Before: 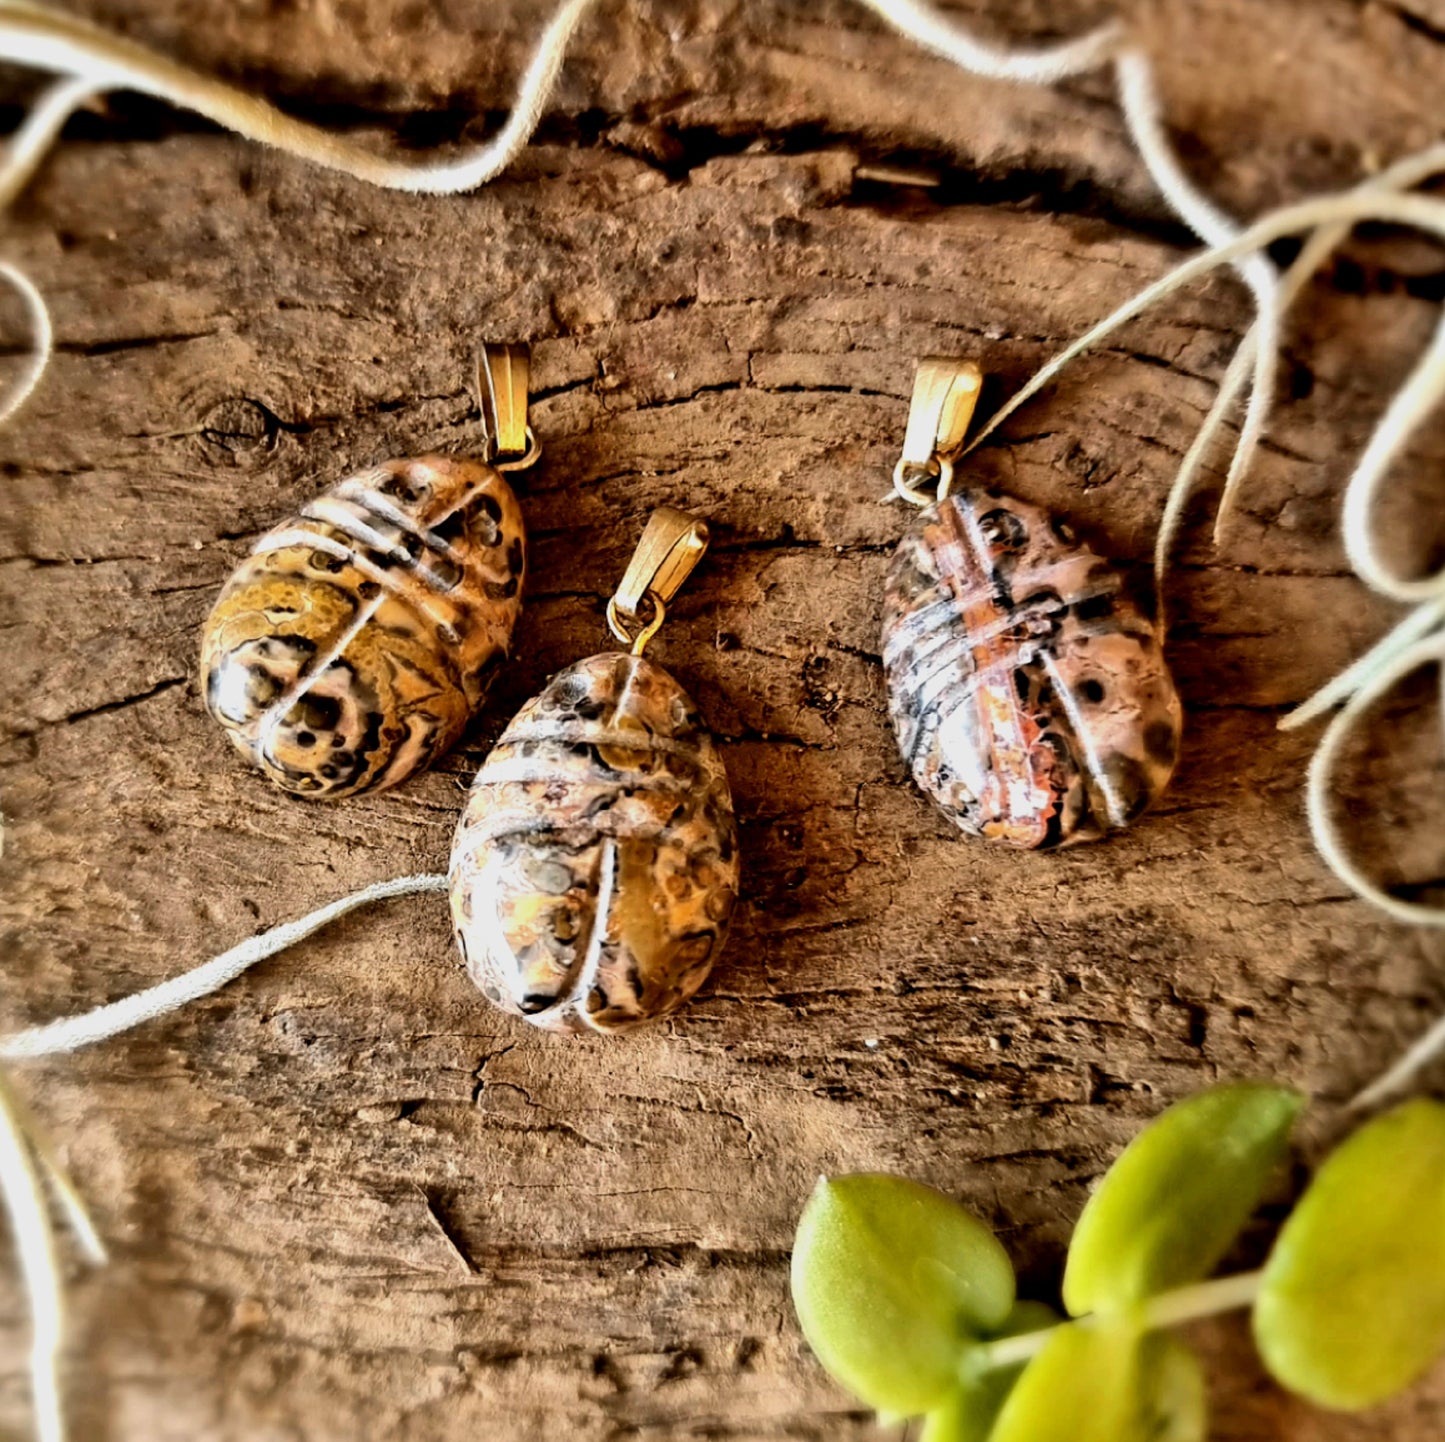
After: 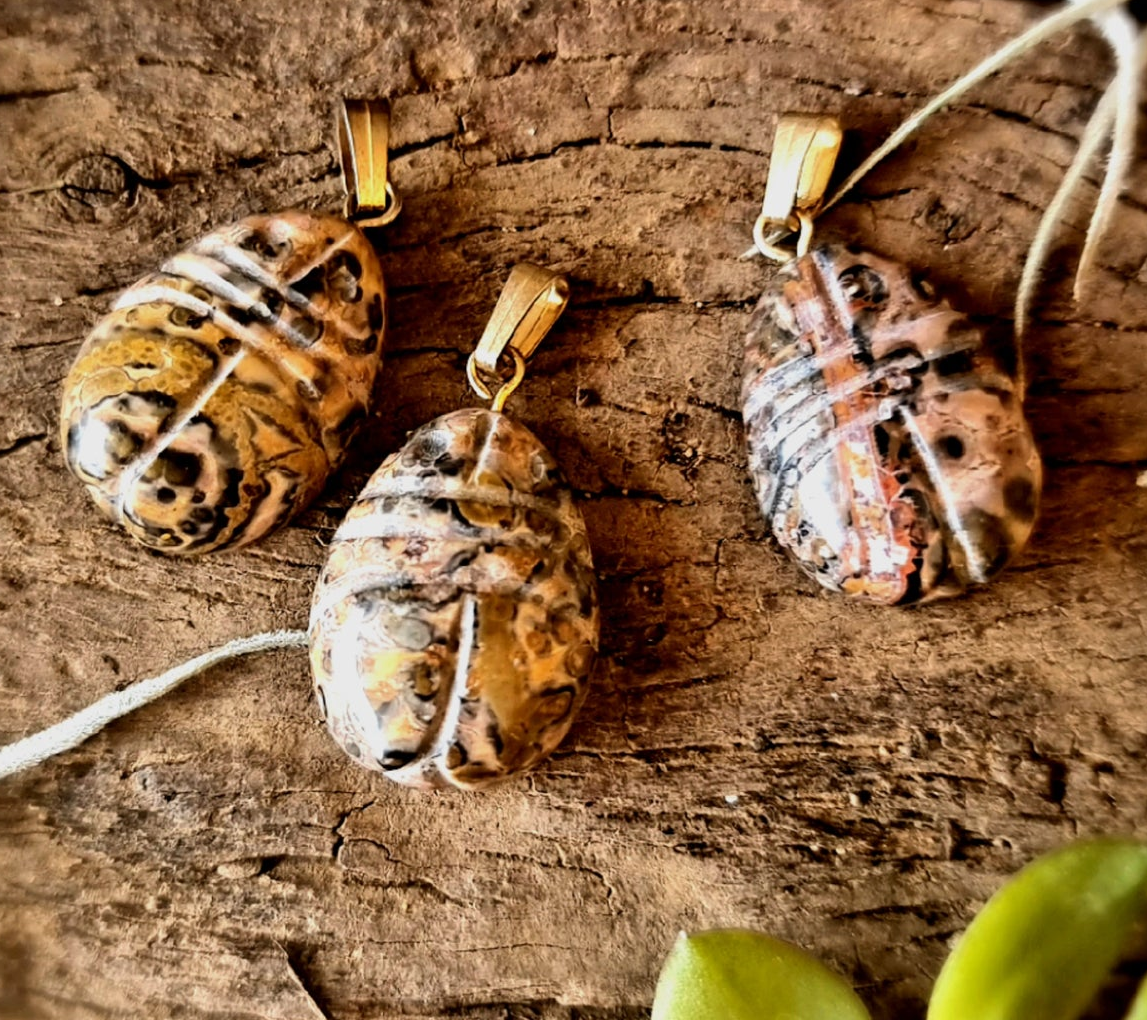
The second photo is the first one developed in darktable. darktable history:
white balance: emerald 1
crop: left 9.712%, top 16.928%, right 10.845%, bottom 12.332%
